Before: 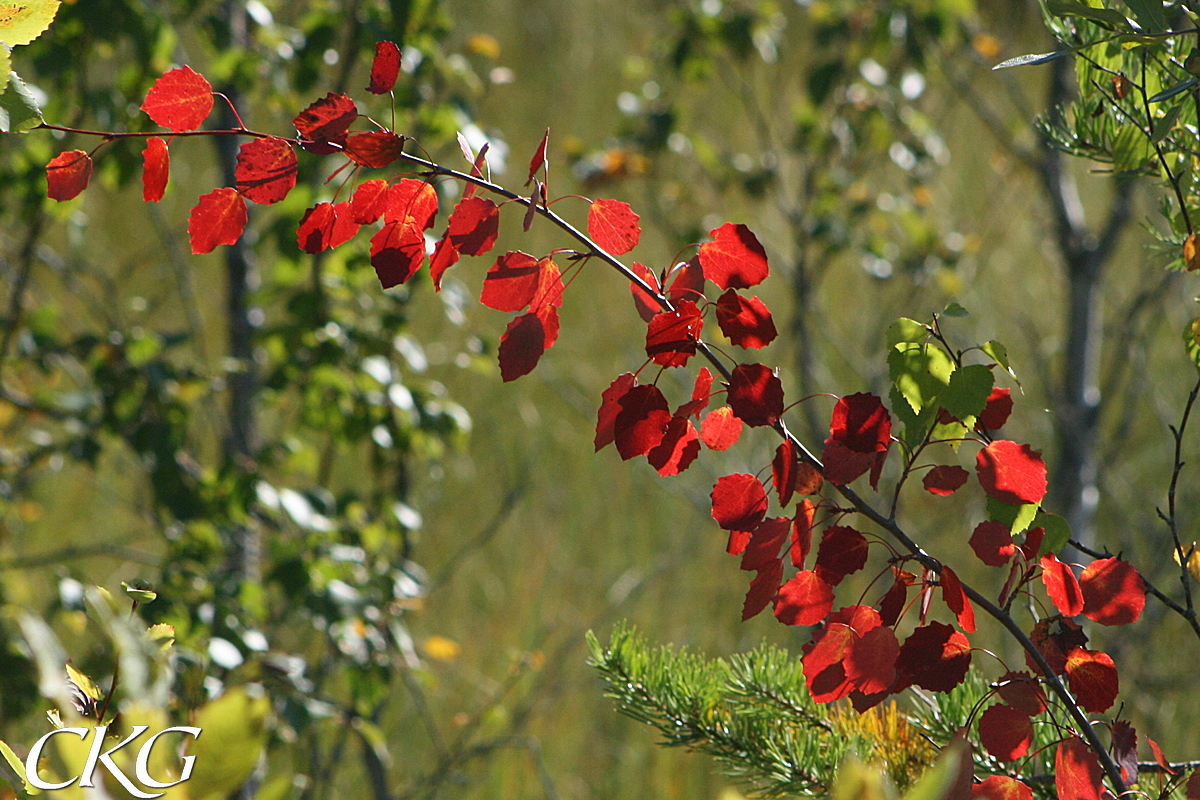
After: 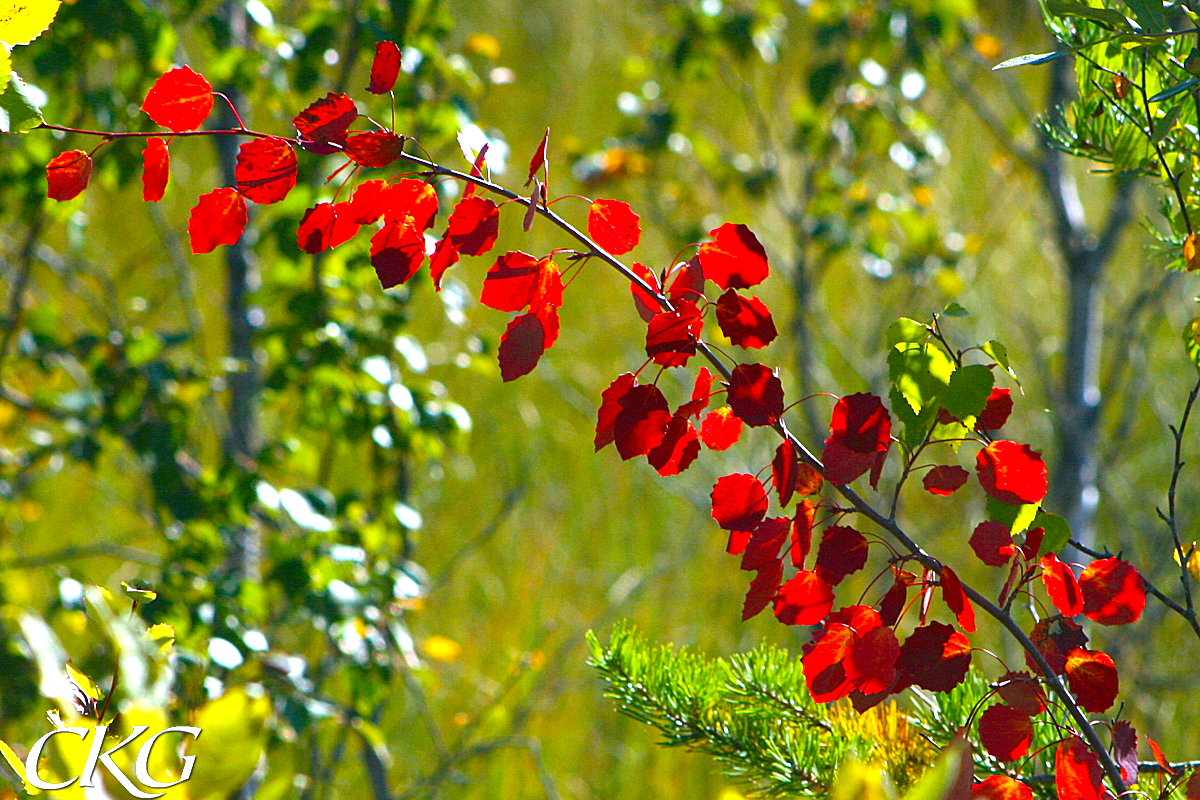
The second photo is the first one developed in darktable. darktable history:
color calibration: illuminant as shot in camera, x 0.366, y 0.378, temperature 4425.7 K, saturation algorithm version 1 (2020)
color balance rgb: linear chroma grading › global chroma 10%, perceptual saturation grading › global saturation 40%, perceptual brilliance grading › global brilliance 30%, global vibrance 20%
